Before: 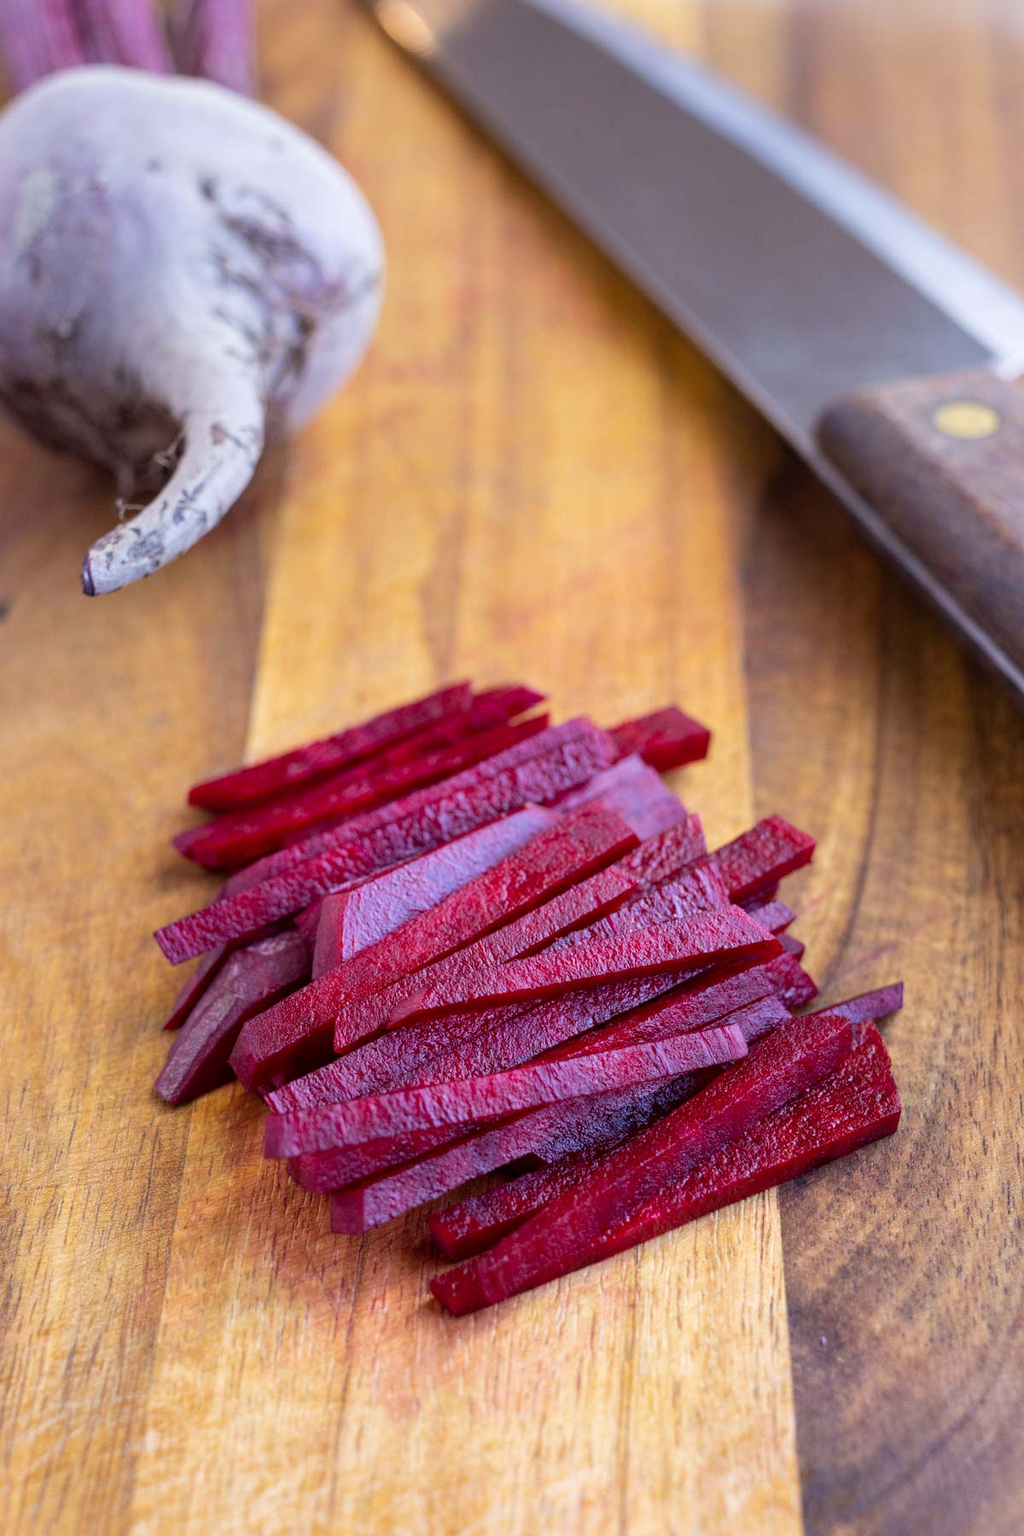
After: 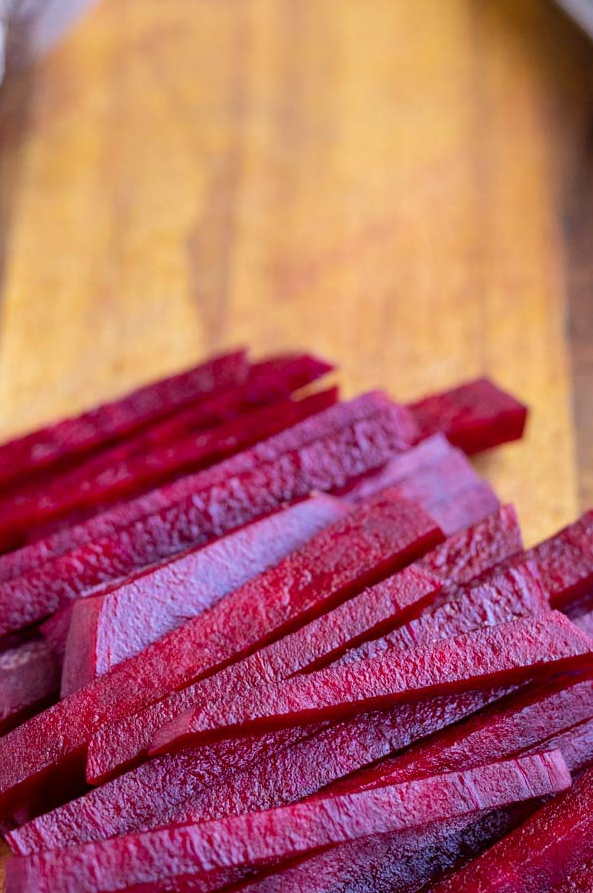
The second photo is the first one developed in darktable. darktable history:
crop: left 25.433%, top 25.051%, right 25.111%, bottom 25.327%
